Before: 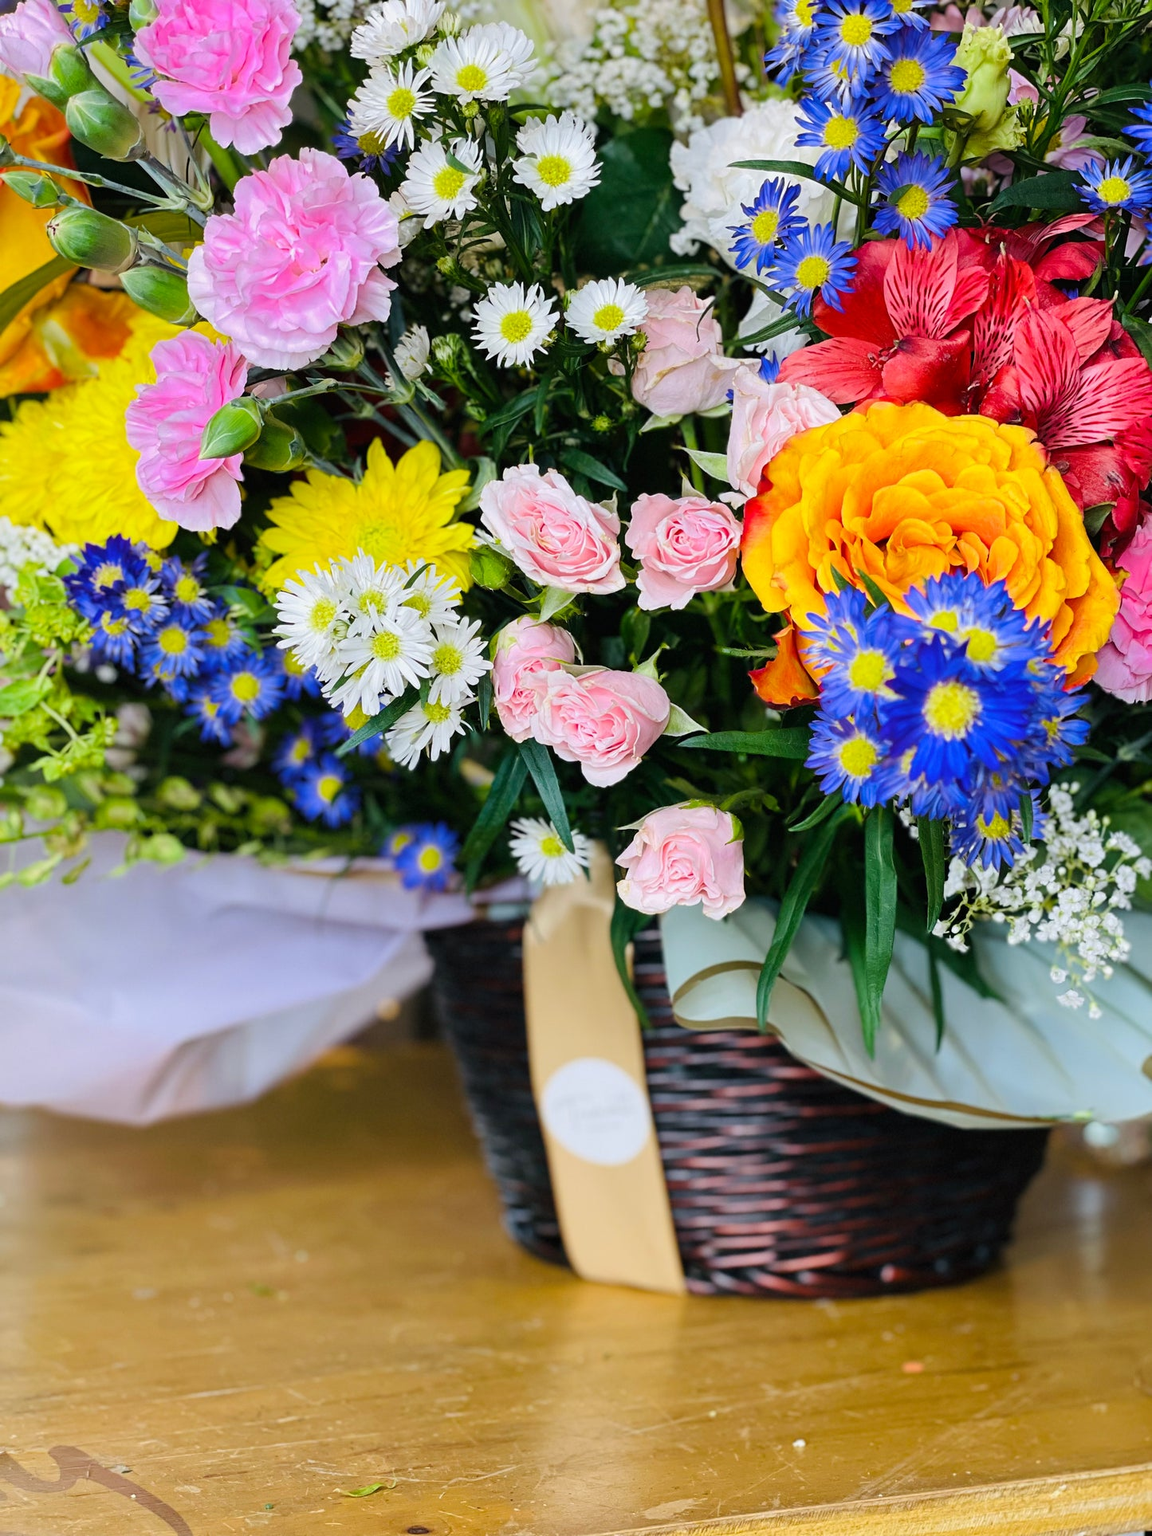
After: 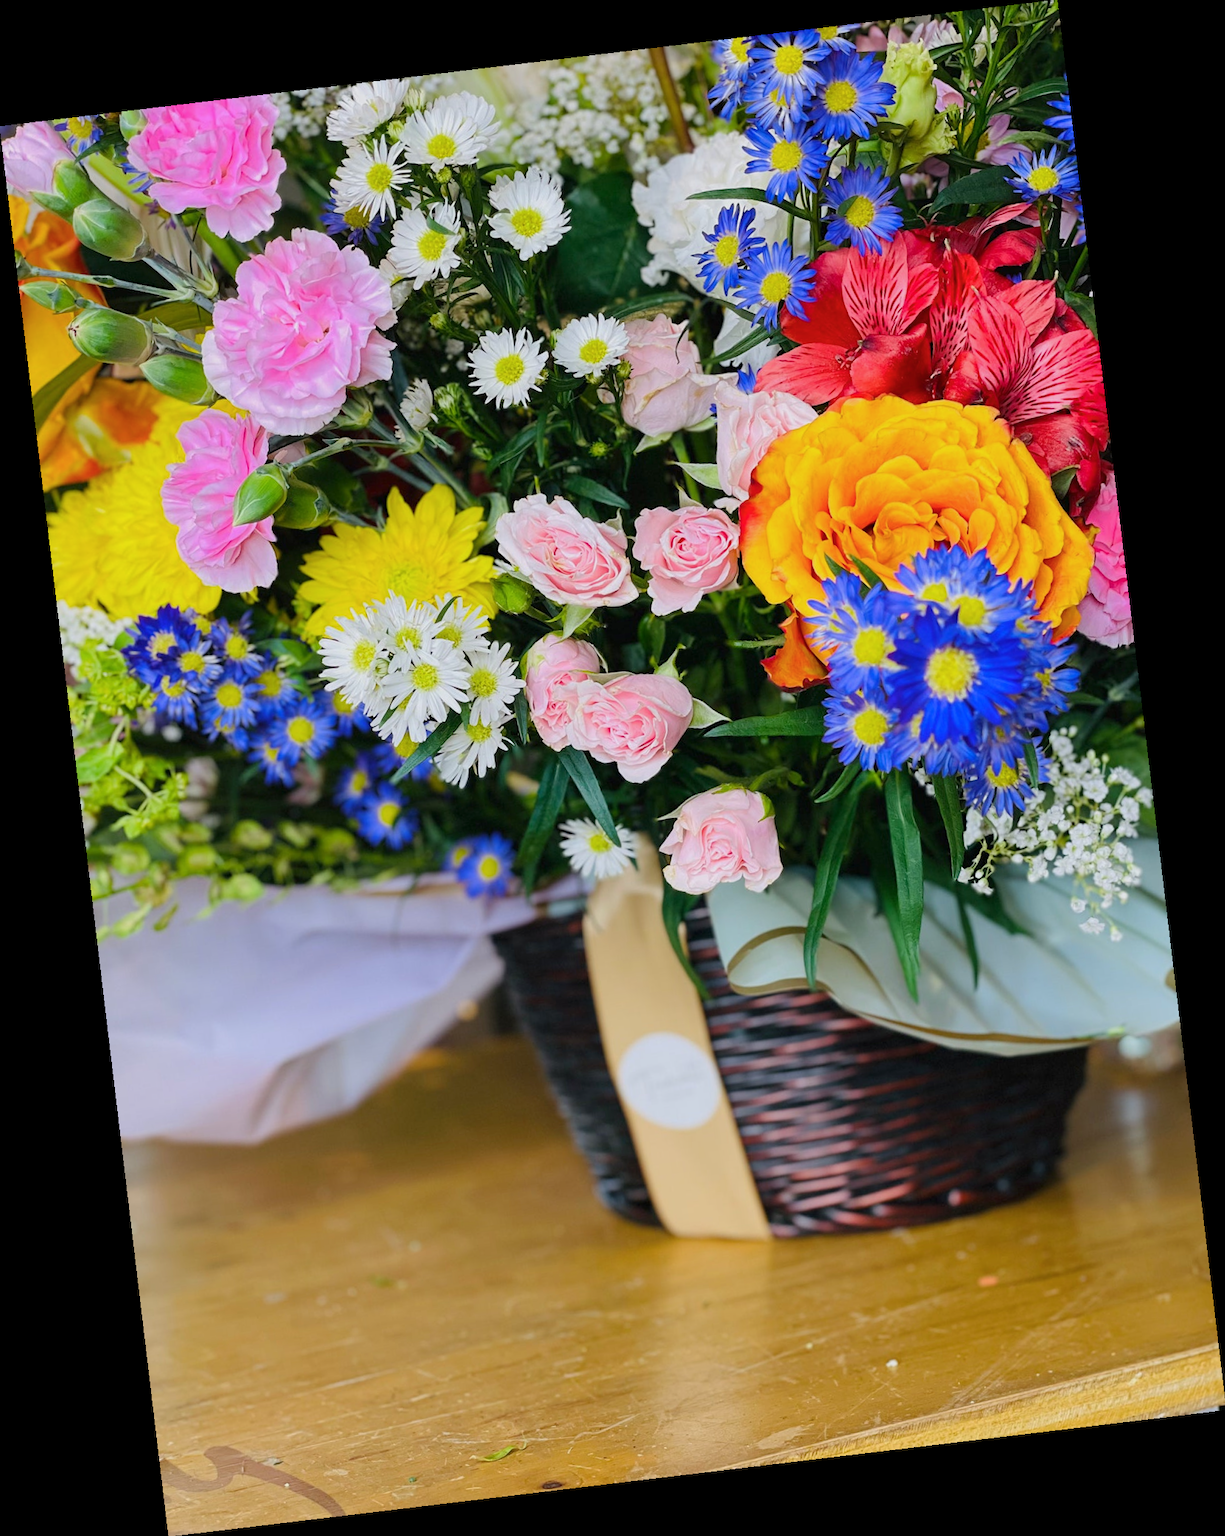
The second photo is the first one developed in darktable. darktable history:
color balance rgb: contrast -10%
rotate and perspective: rotation -6.83°, automatic cropping off
